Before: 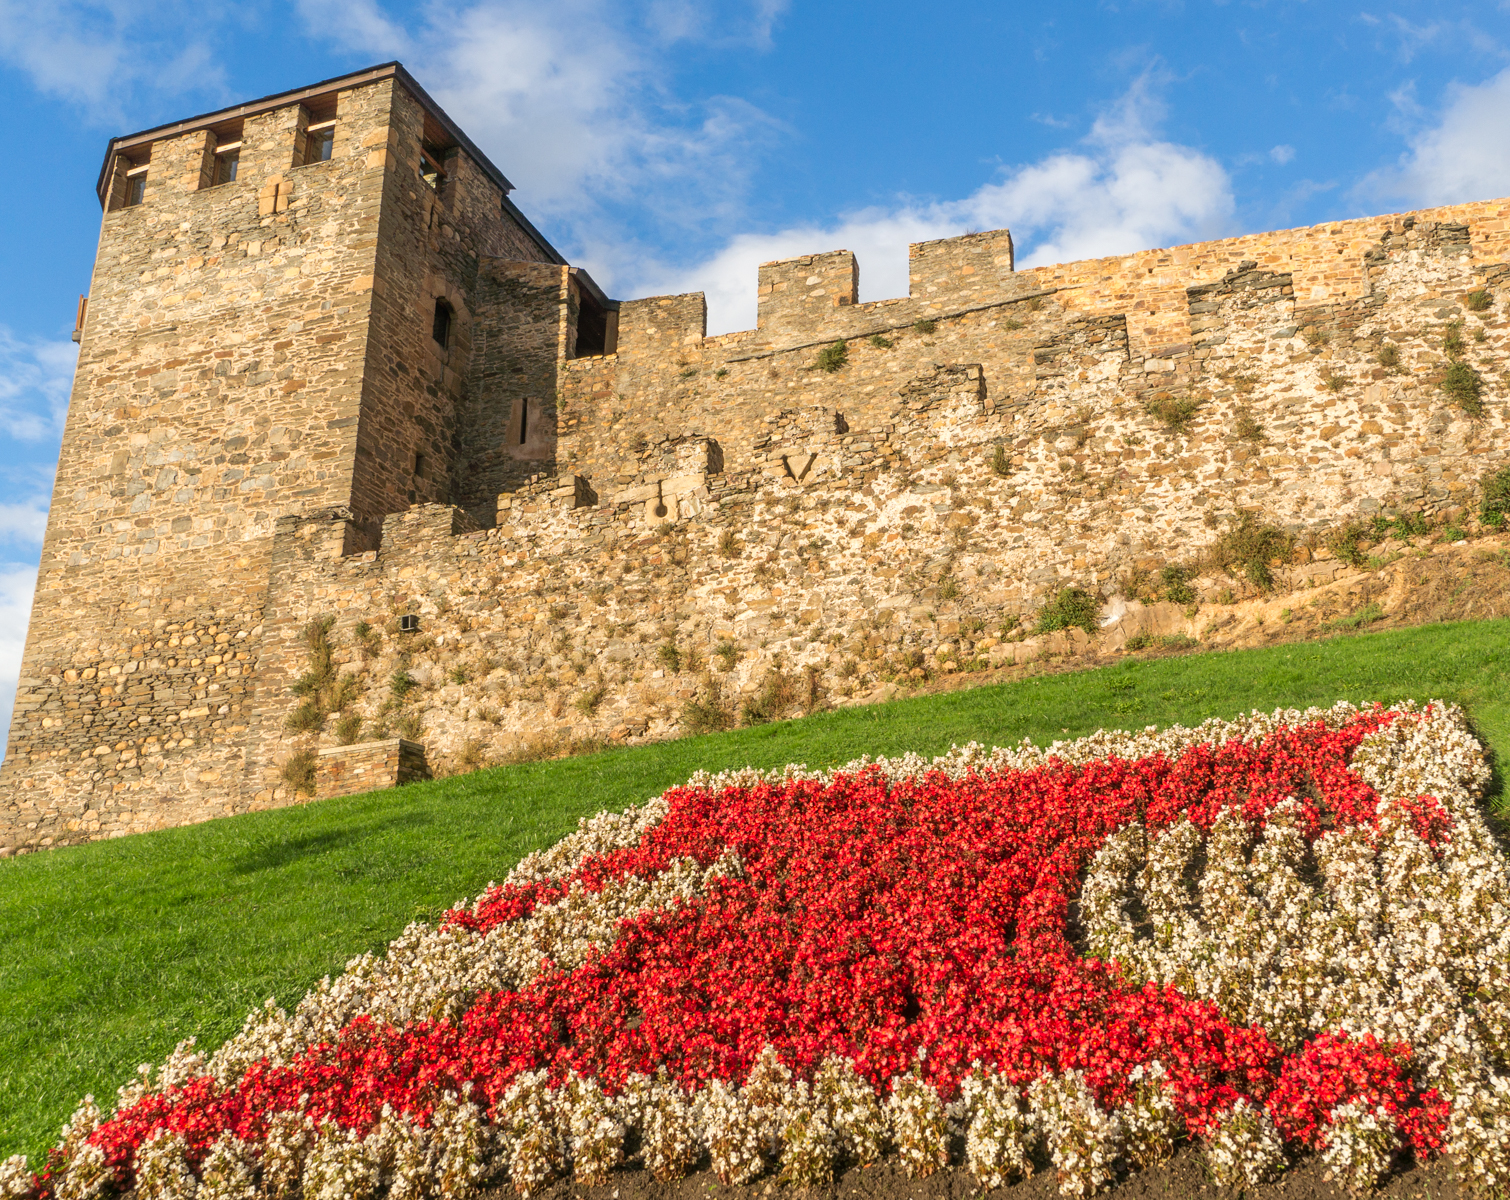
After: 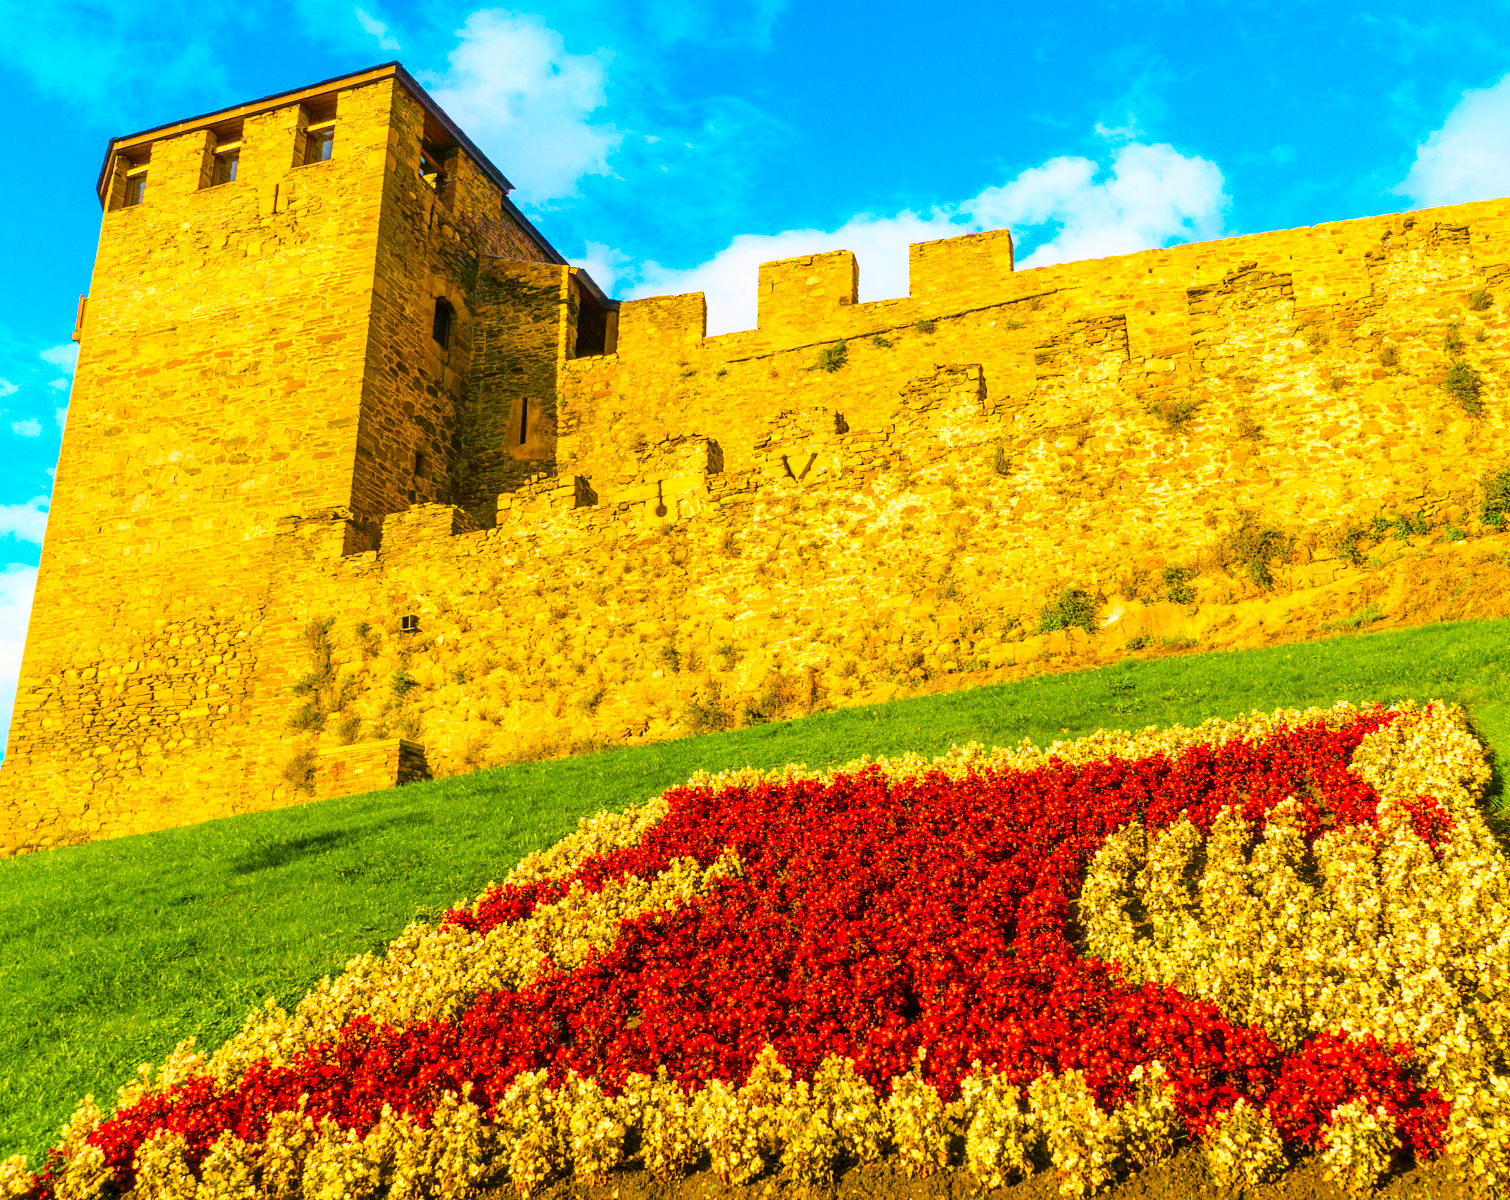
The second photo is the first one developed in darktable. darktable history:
color balance rgb: perceptual saturation grading › global saturation 64.237%, perceptual saturation grading › highlights 59.778%, perceptual saturation grading › mid-tones 49.859%, perceptual saturation grading › shadows 50.173%, global vibrance 50.706%
base curve: curves: ch0 [(0, 0) (0.028, 0.03) (0.121, 0.232) (0.46, 0.748) (0.859, 0.968) (1, 1)]
